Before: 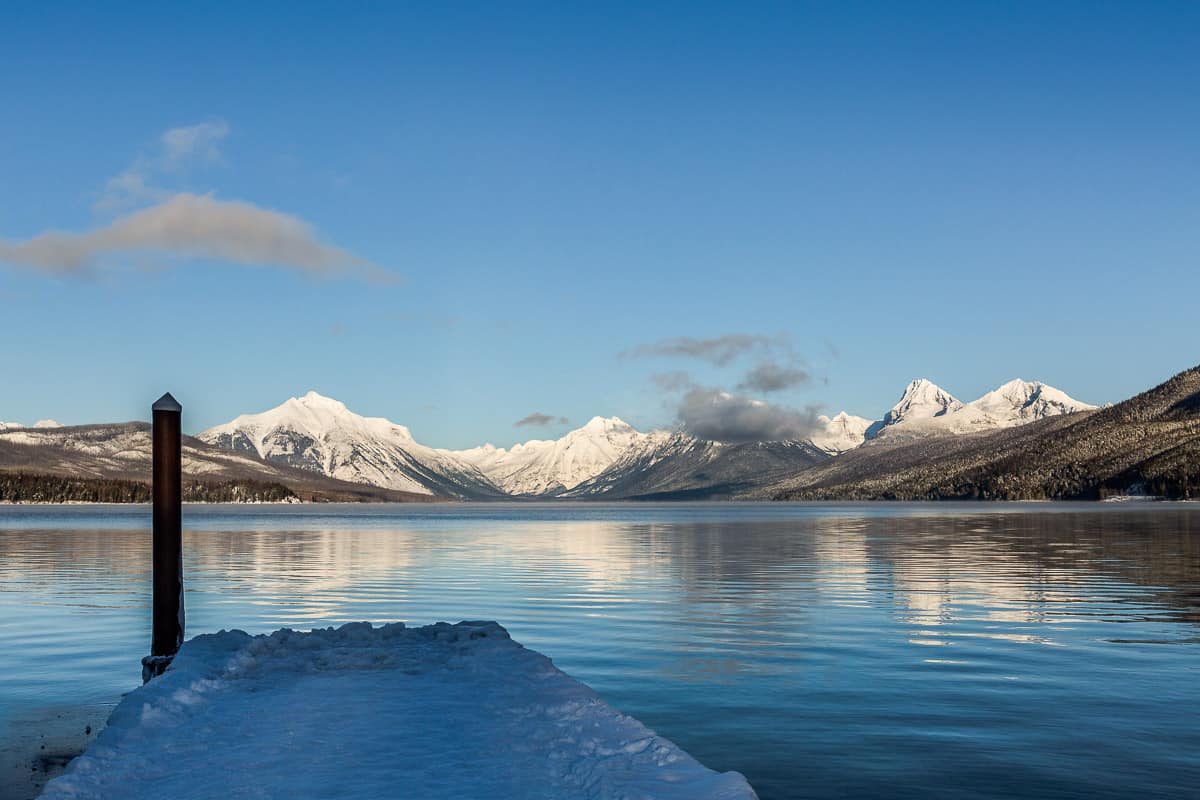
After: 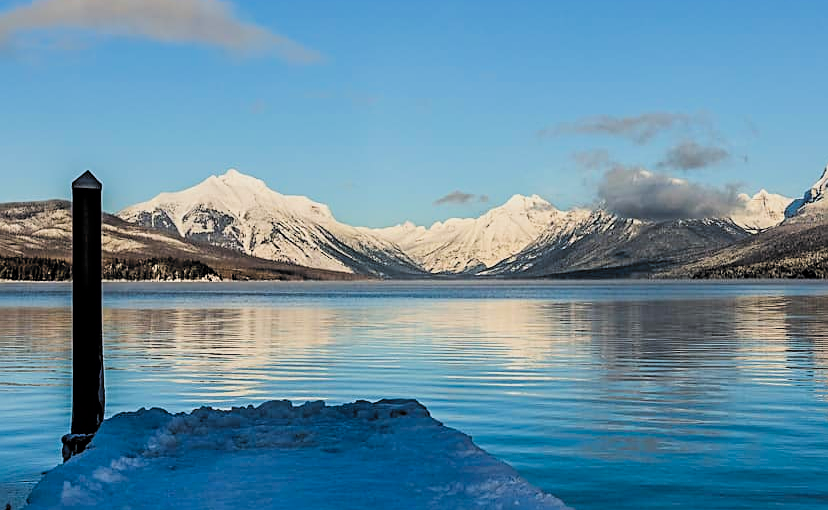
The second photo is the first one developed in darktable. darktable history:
filmic rgb: black relative exposure -5.14 EV, white relative exposure 3.56 EV, hardness 3.18, contrast 1.183, highlights saturation mix -48.87%, color science v6 (2022)
crop: left 6.696%, top 27.807%, right 24.234%, bottom 8.362%
color balance rgb: perceptual saturation grading › global saturation 25.623%, global vibrance 20%
sharpen: on, module defaults
